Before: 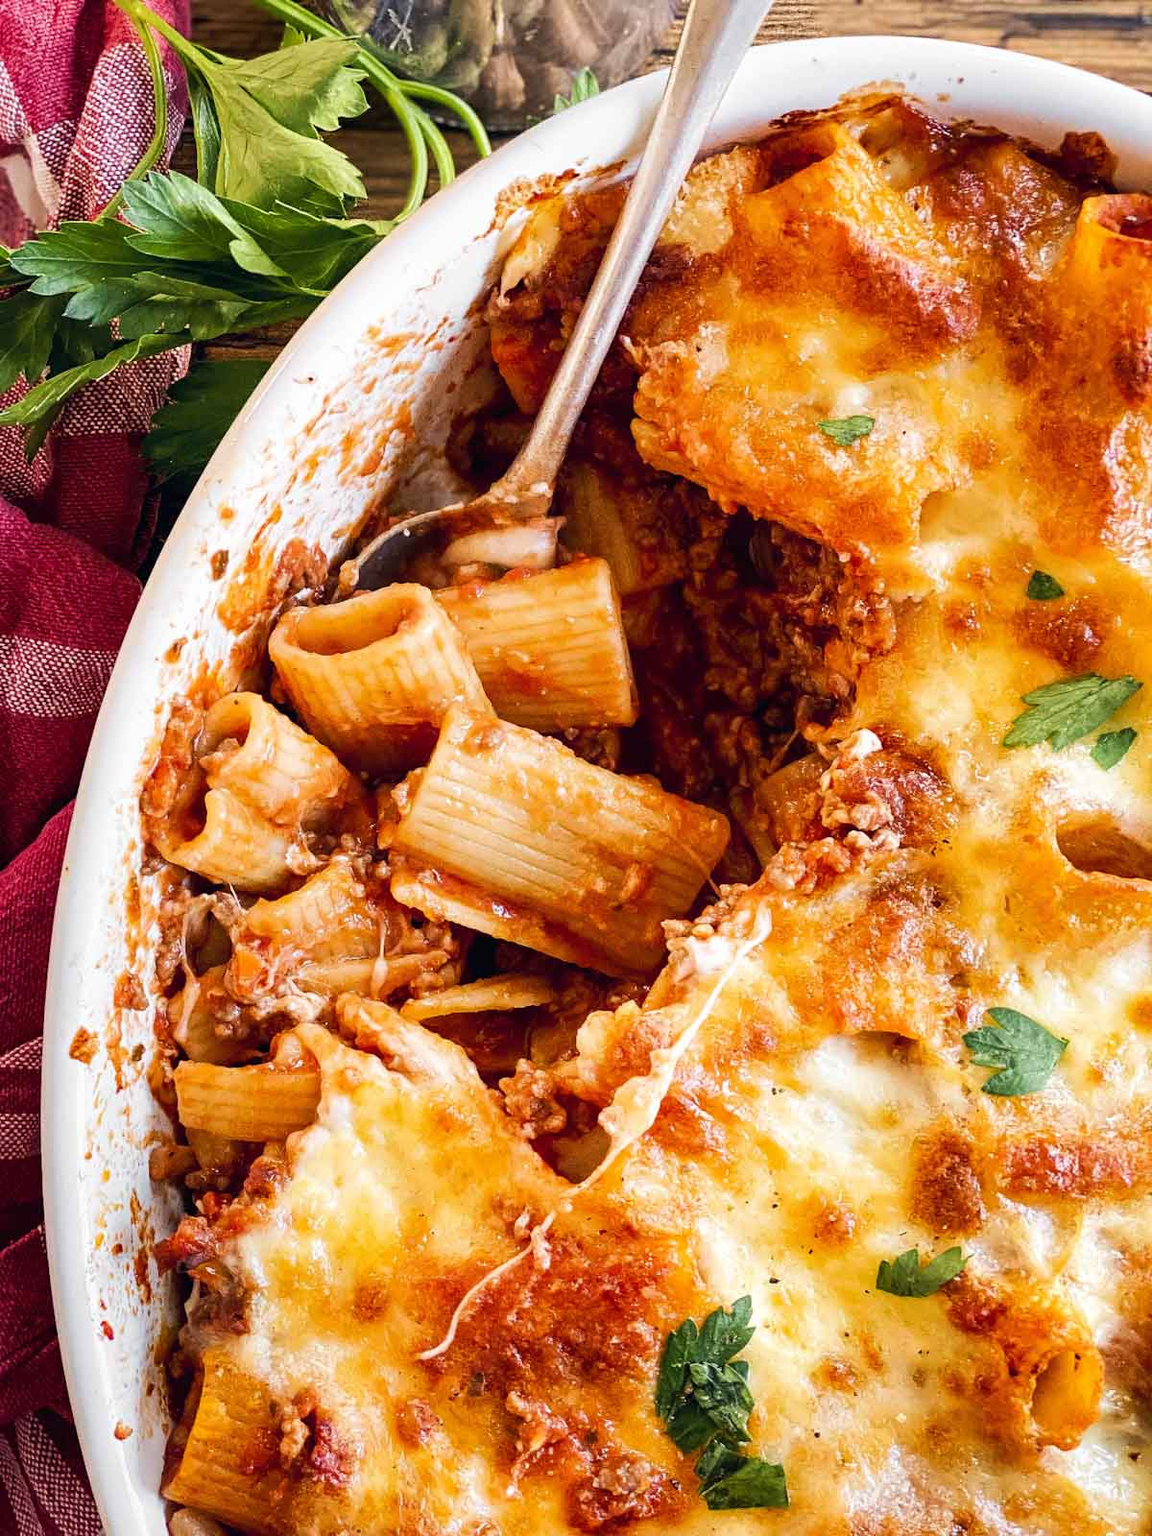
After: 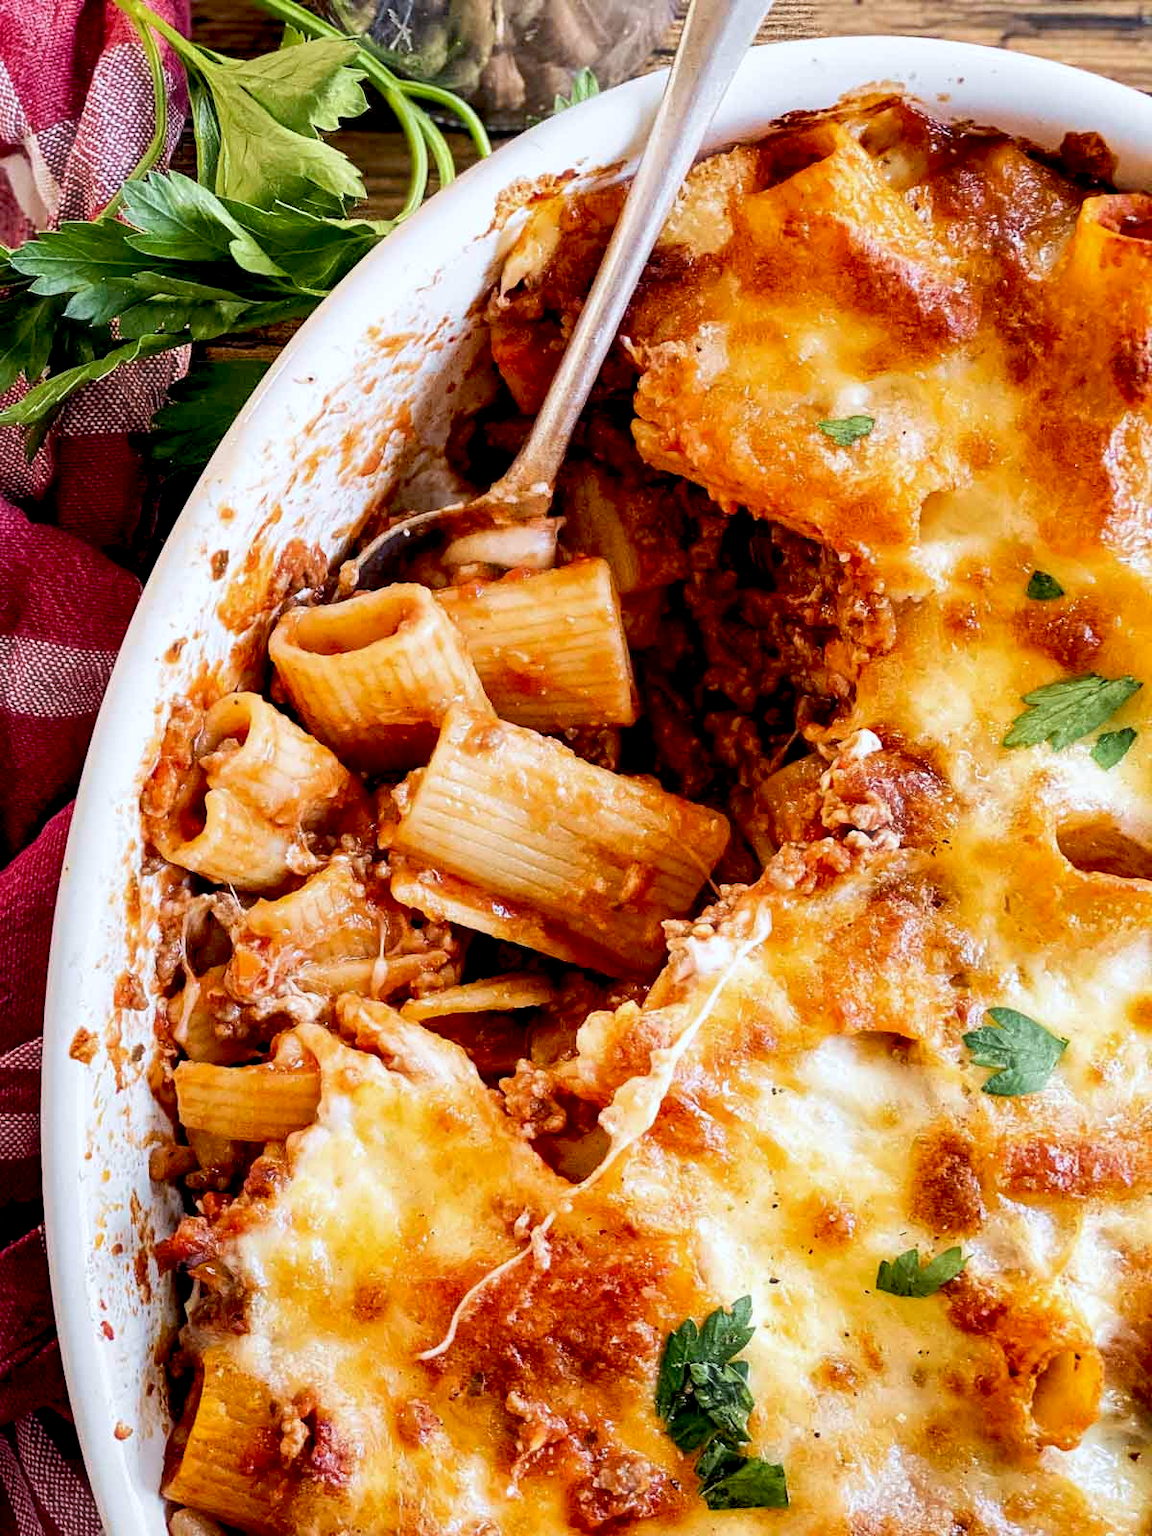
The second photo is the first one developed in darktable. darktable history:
haze removal: strength -0.063, compatibility mode true, adaptive false
exposure: black level correction 0.016, exposure -0.006 EV, compensate exposure bias true, compensate highlight preservation false
color calibration: x 0.357, y 0.369, temperature 4665.71 K
